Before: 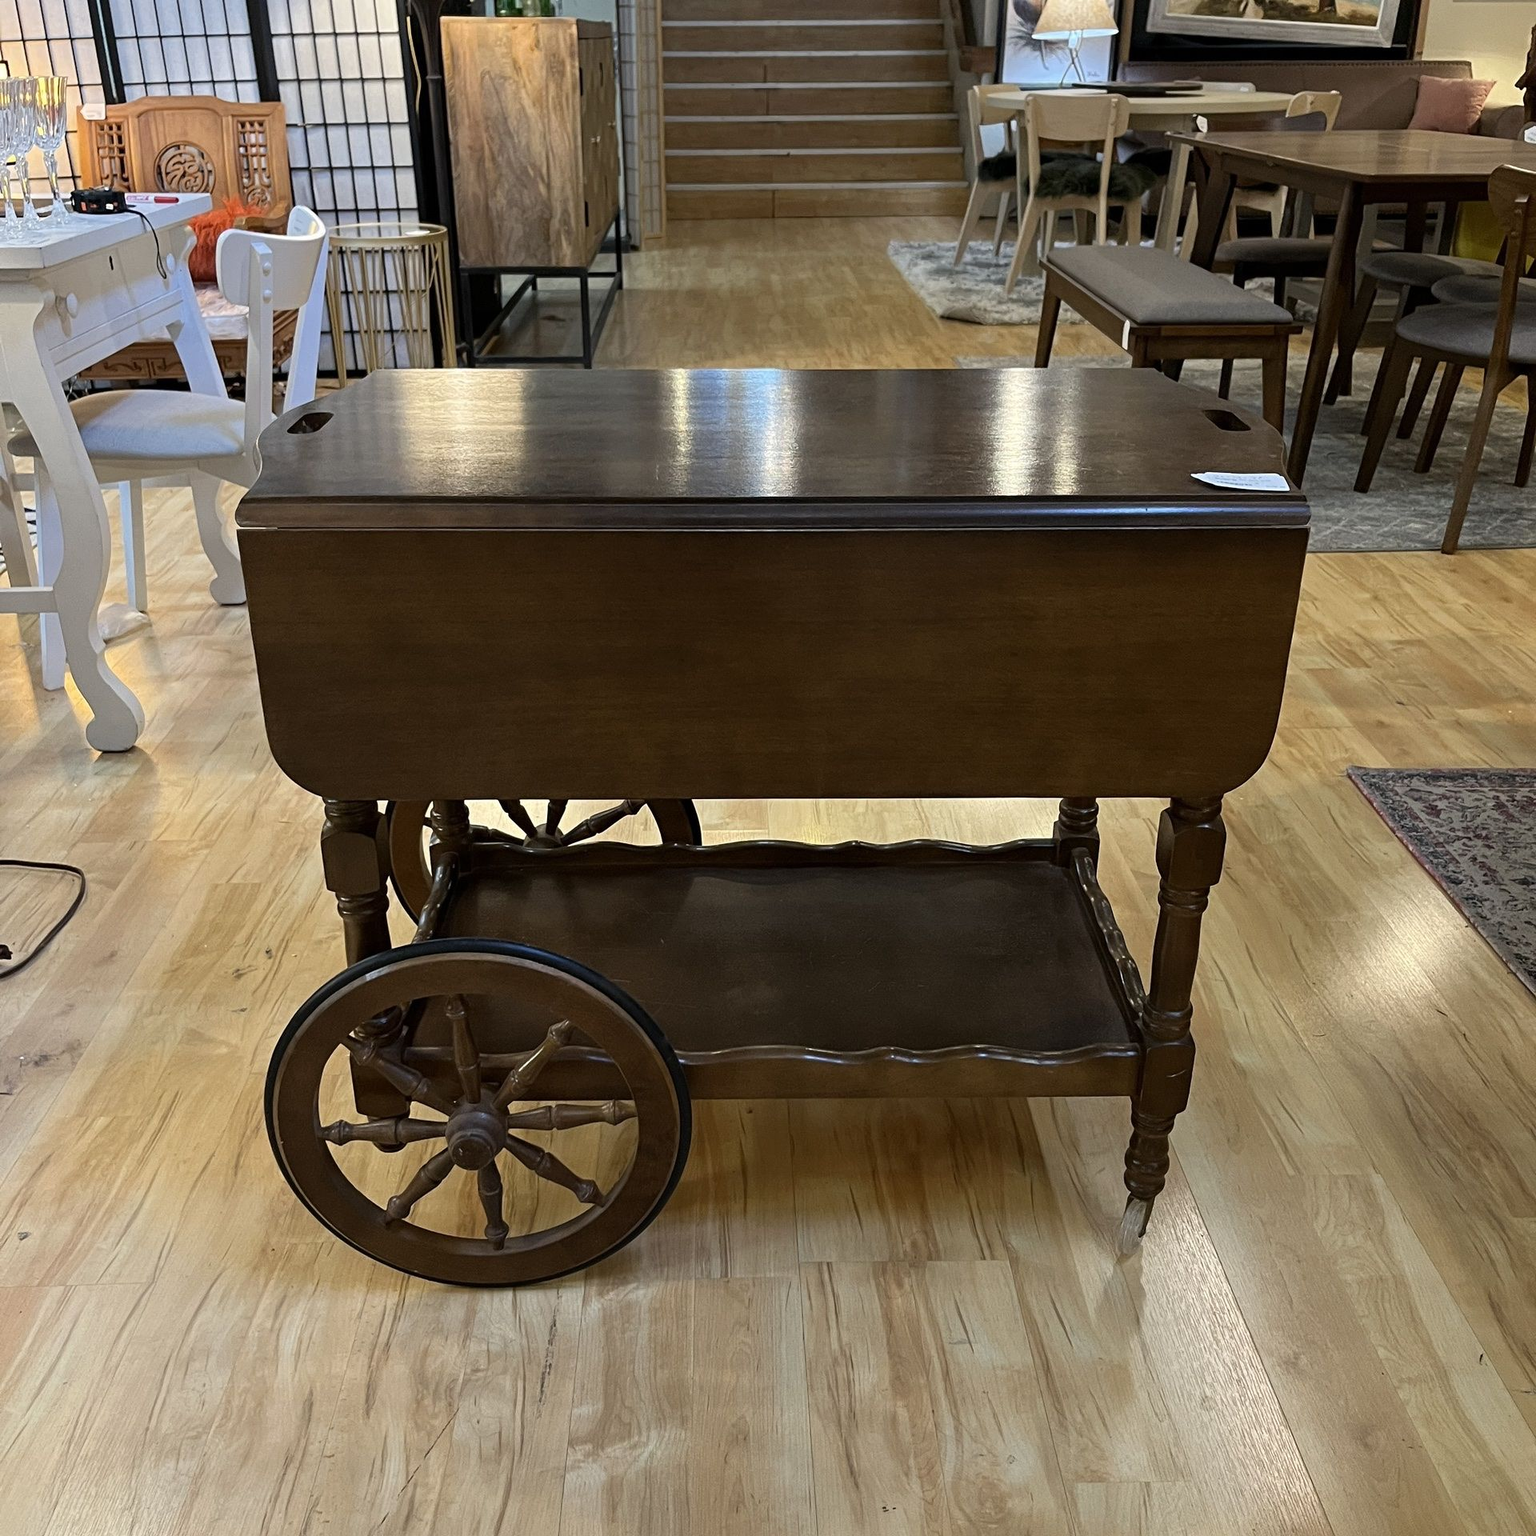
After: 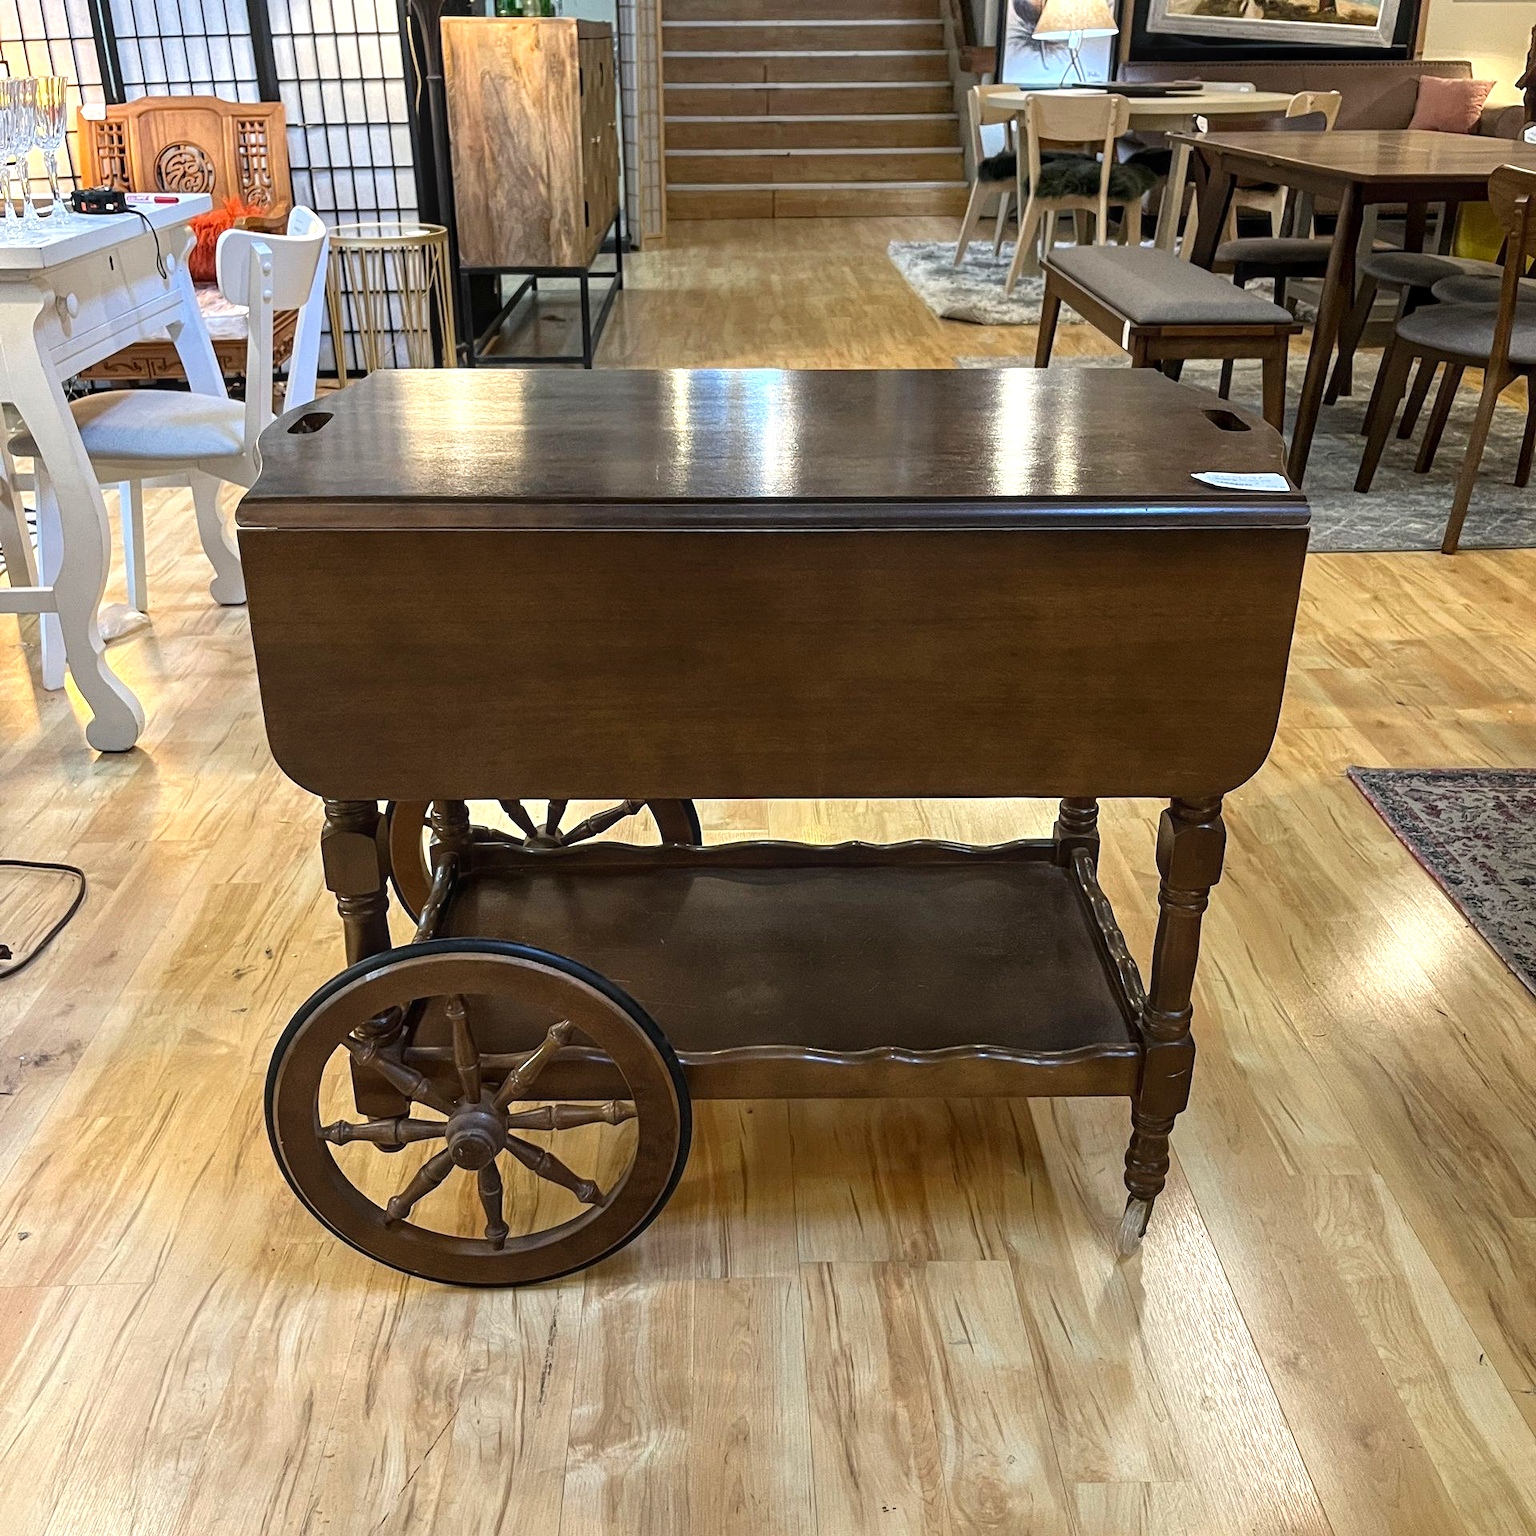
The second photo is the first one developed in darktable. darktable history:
local contrast: on, module defaults
exposure: black level correction -0.001, exposure 0.54 EV, compensate highlight preservation false
